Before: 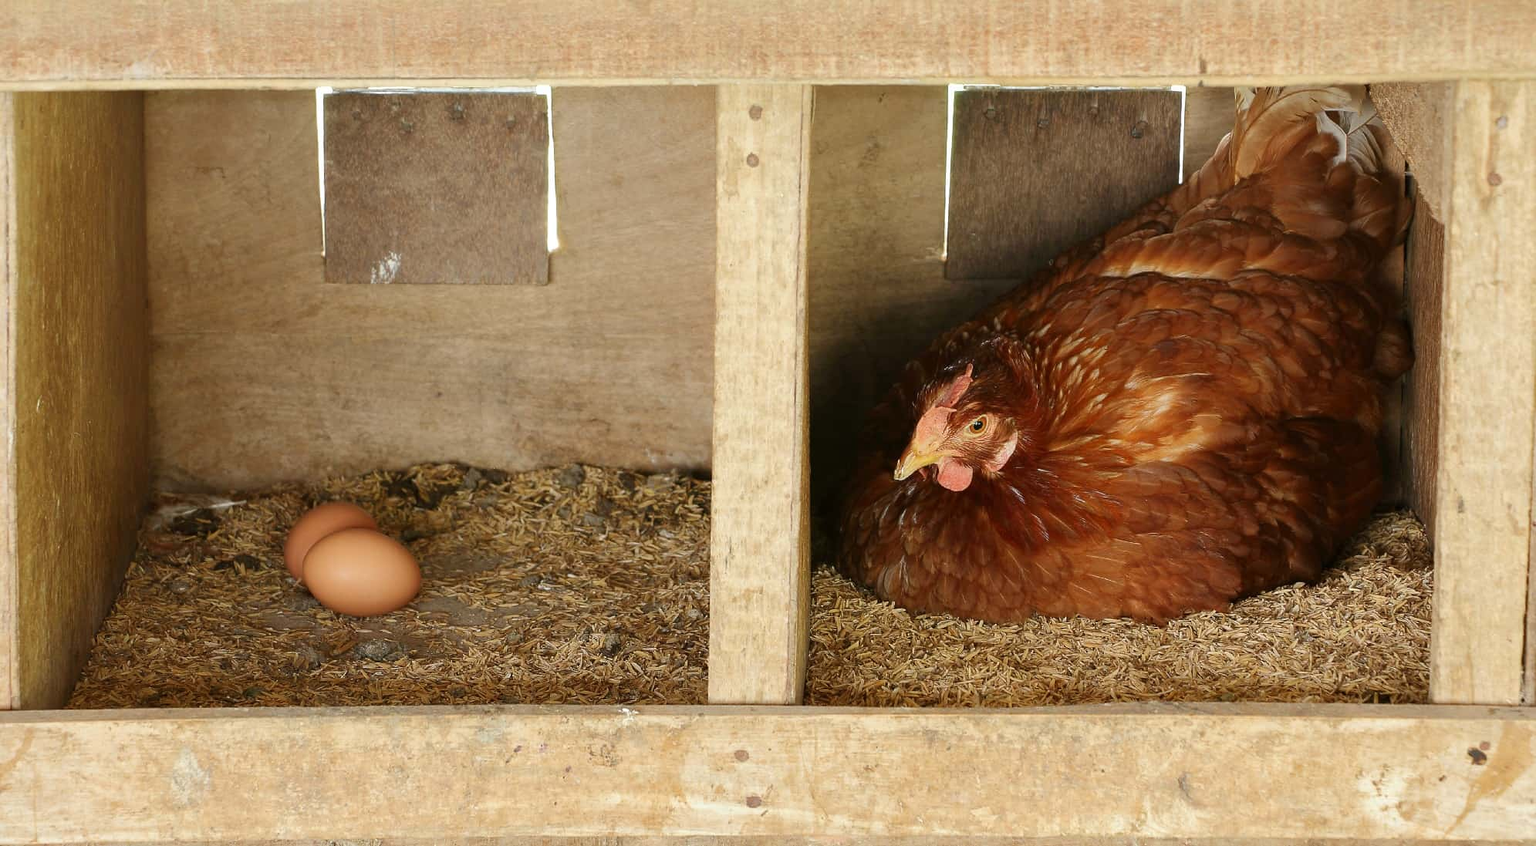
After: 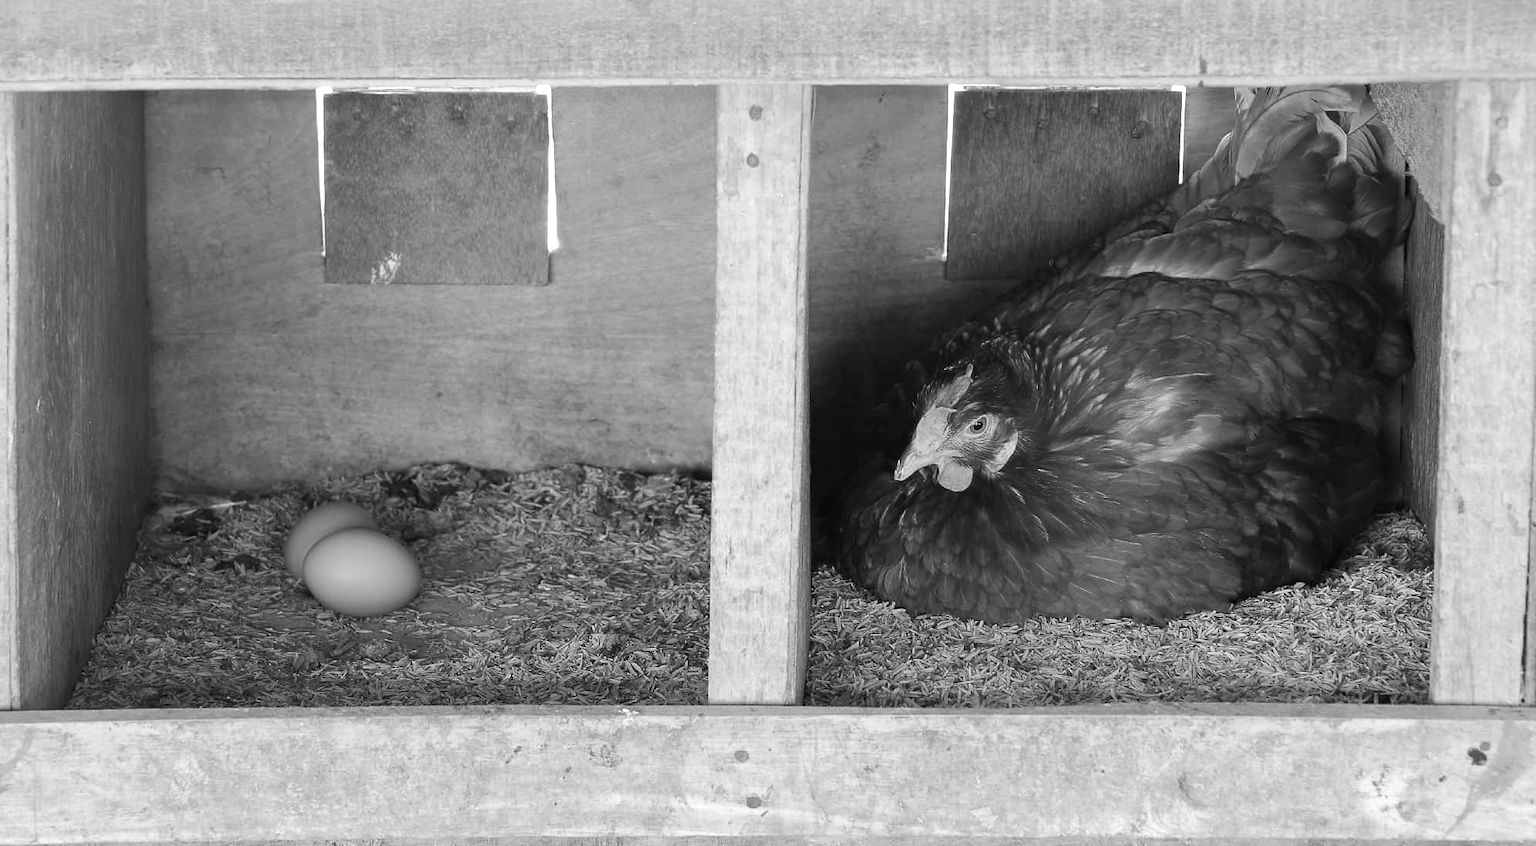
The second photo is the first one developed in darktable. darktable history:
exposure: exposure 0.128 EV, compensate highlight preservation false
monochrome: on, module defaults
